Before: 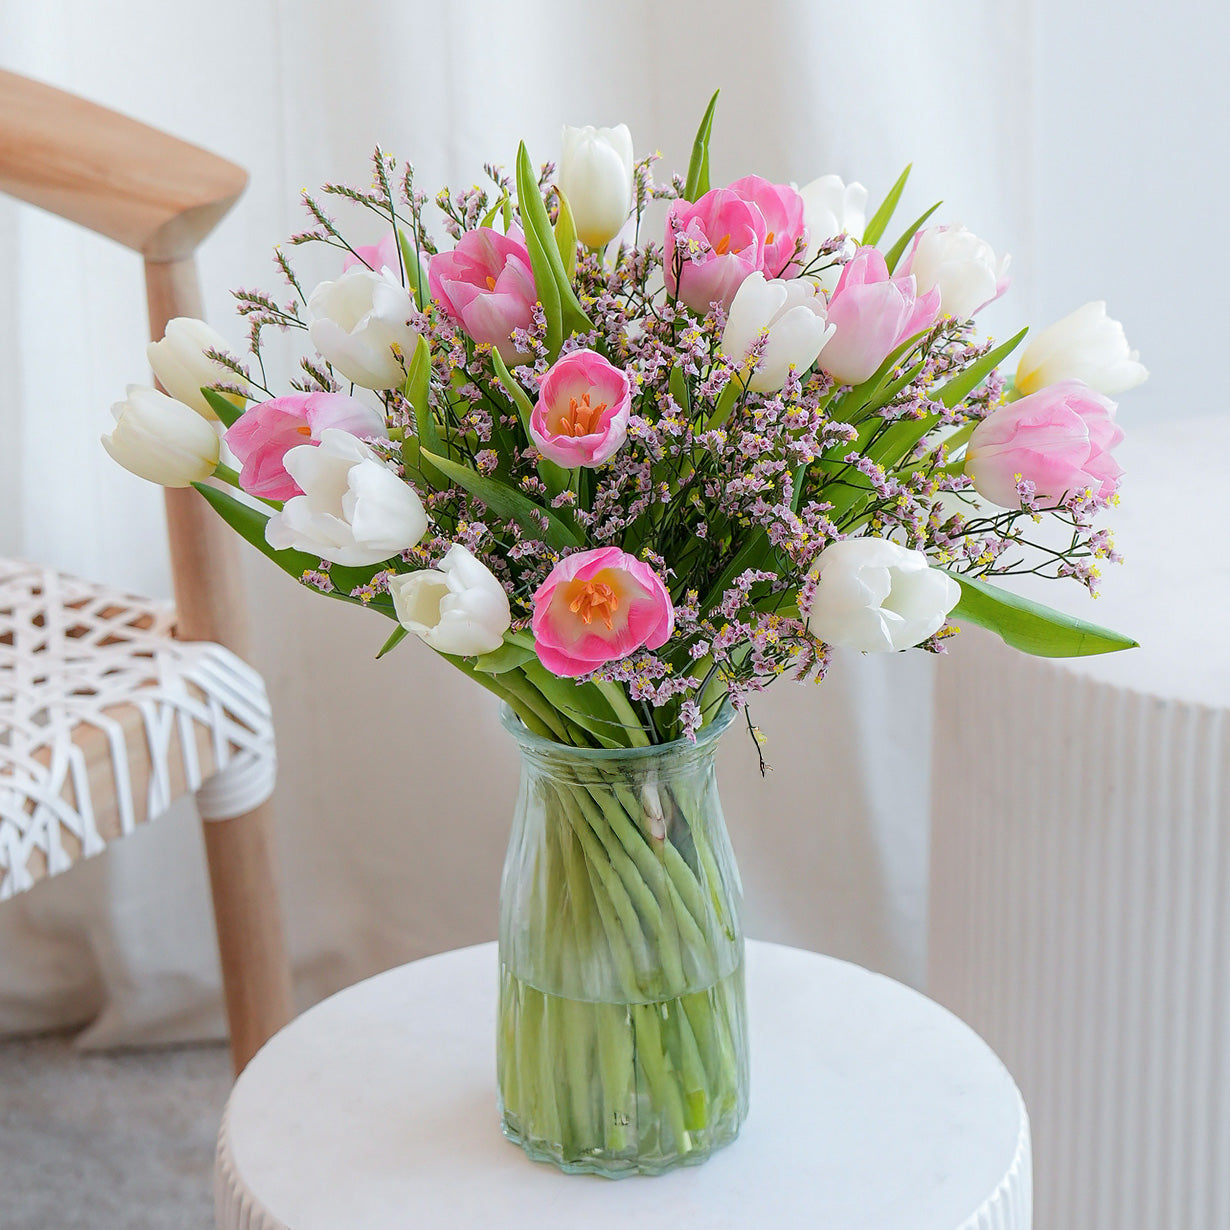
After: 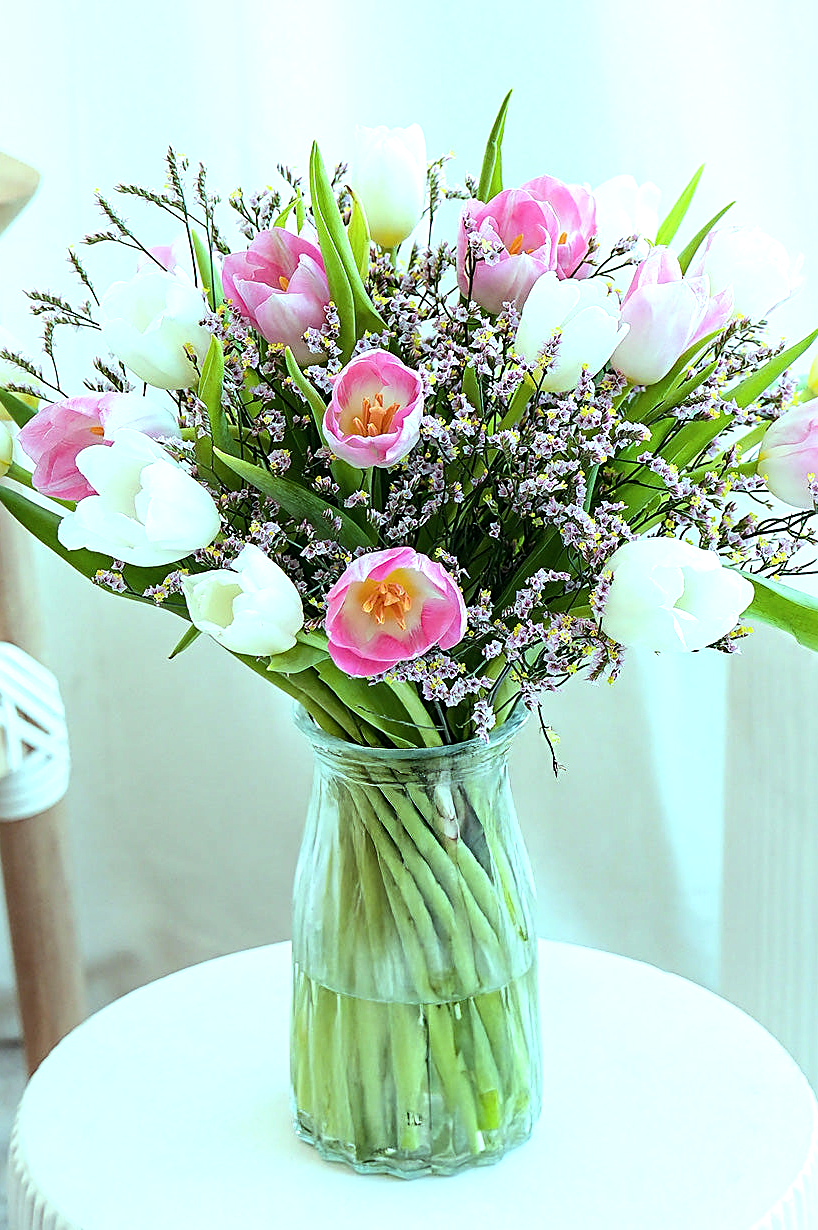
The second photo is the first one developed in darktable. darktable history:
sharpen: on, module defaults
crop: left 16.899%, right 16.556%
color balance: mode lift, gamma, gain (sRGB), lift [0.997, 0.979, 1.021, 1.011], gamma [1, 1.084, 0.916, 0.998], gain [1, 0.87, 1.13, 1.101], contrast 4.55%, contrast fulcrum 38.24%, output saturation 104.09%
tone equalizer: -8 EV -0.75 EV, -7 EV -0.7 EV, -6 EV -0.6 EV, -5 EV -0.4 EV, -3 EV 0.4 EV, -2 EV 0.6 EV, -1 EV 0.7 EV, +0 EV 0.75 EV, edges refinement/feathering 500, mask exposure compensation -1.57 EV, preserve details no
